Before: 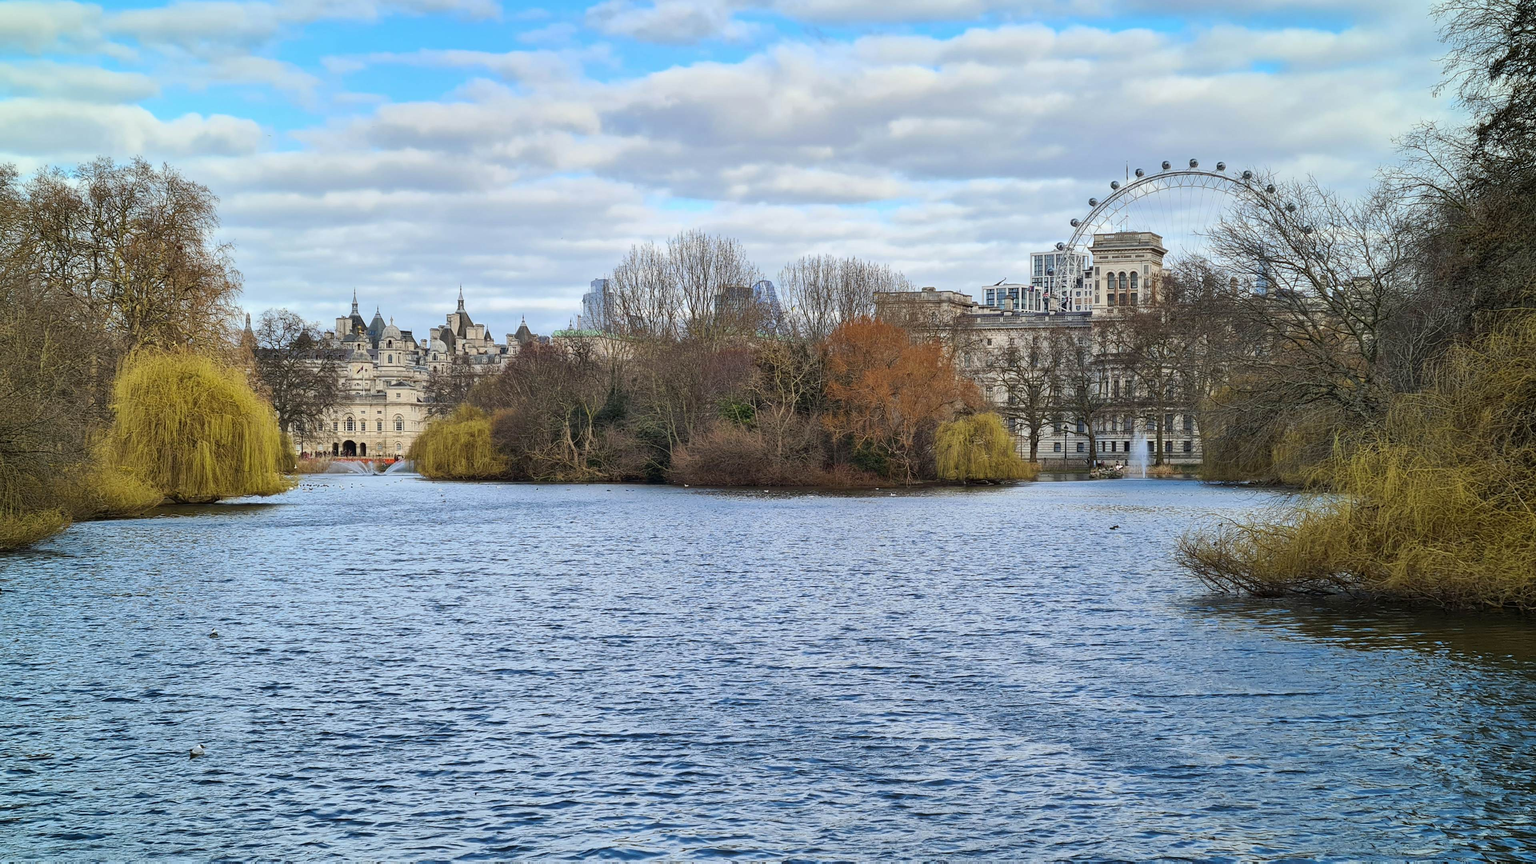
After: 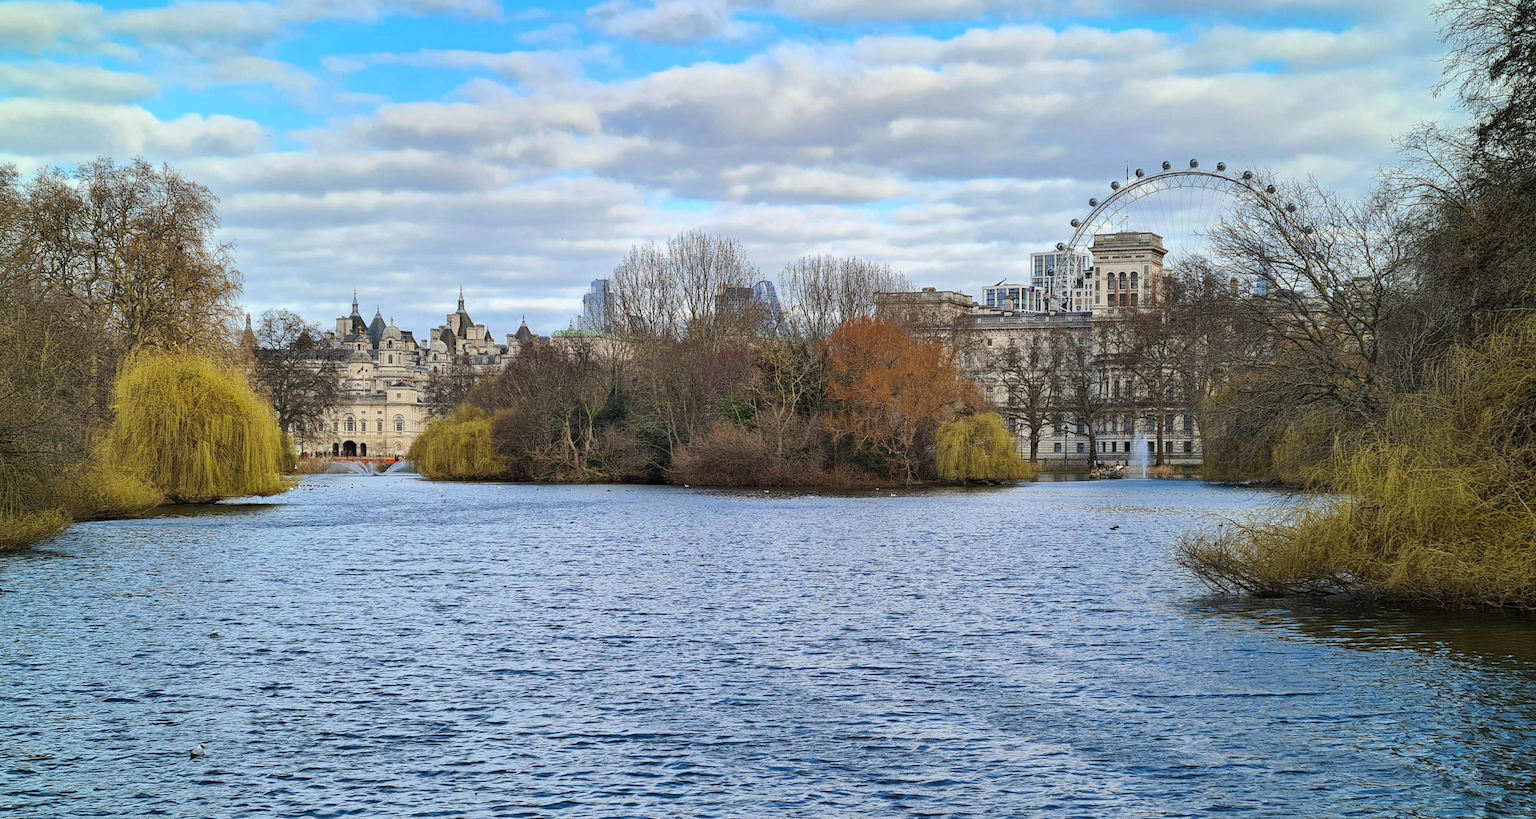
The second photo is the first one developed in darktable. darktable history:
crop and rotate: top 0.001%, bottom 5.172%
haze removal: compatibility mode true, adaptive false
